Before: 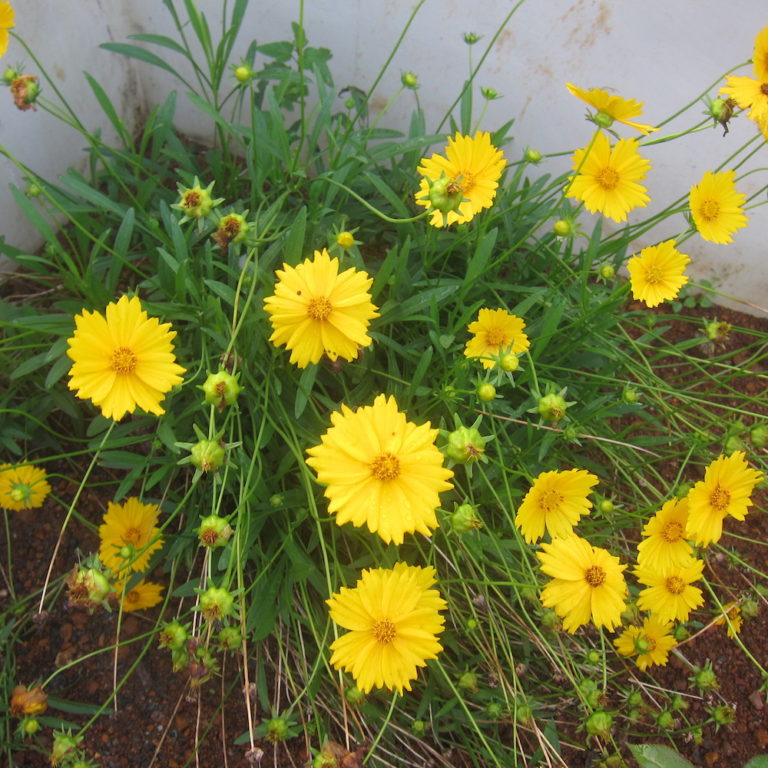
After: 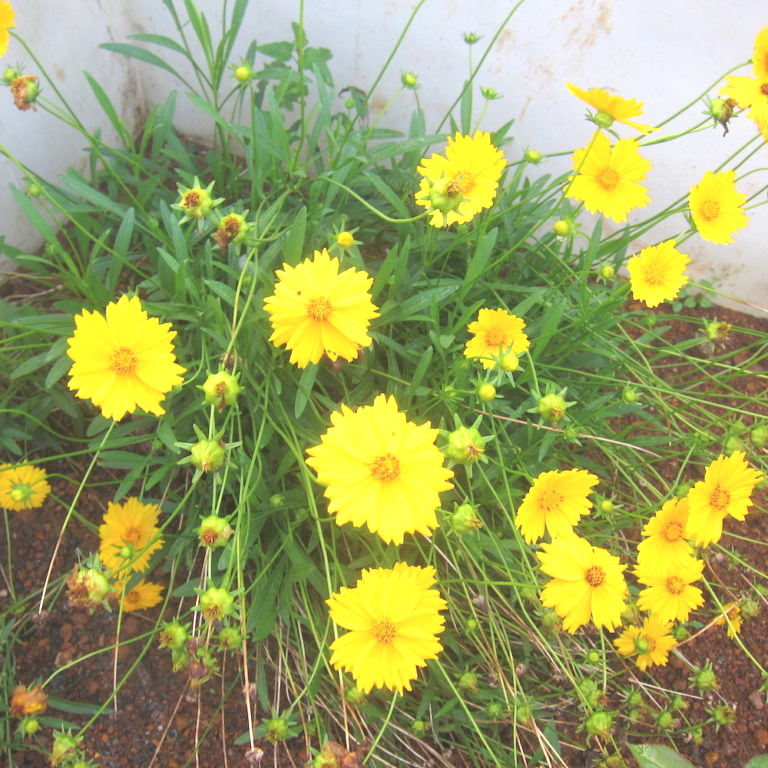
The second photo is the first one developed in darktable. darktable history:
contrast brightness saturation: contrast -0.15, brightness 0.05, saturation -0.12
exposure: exposure 1 EV, compensate highlight preservation false
